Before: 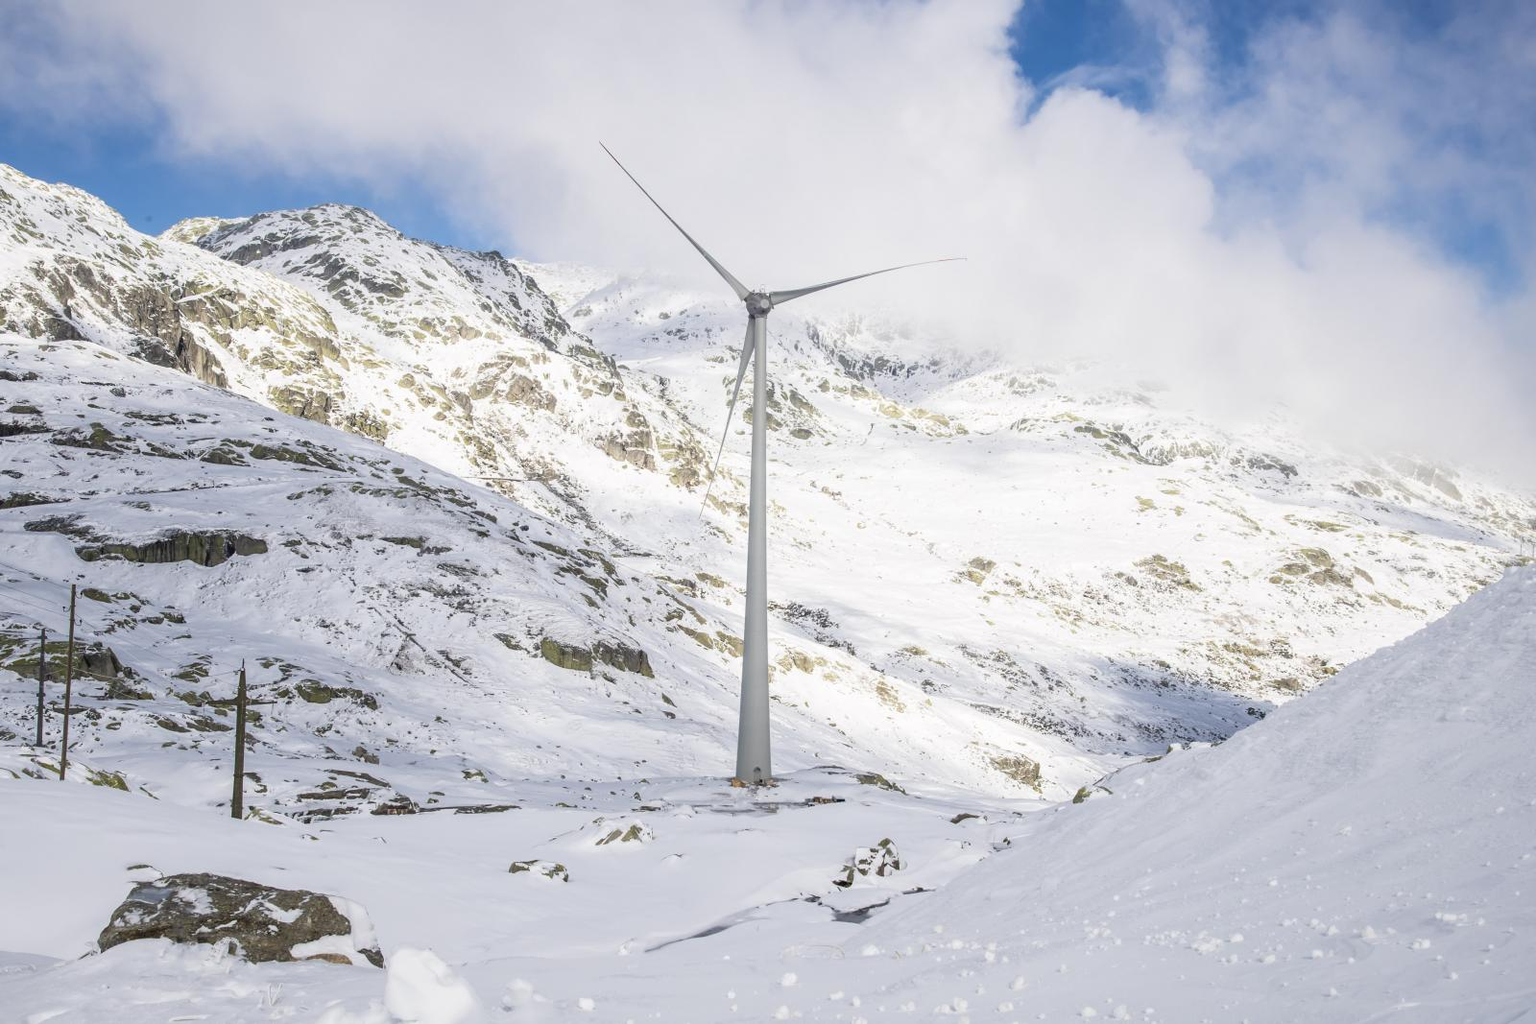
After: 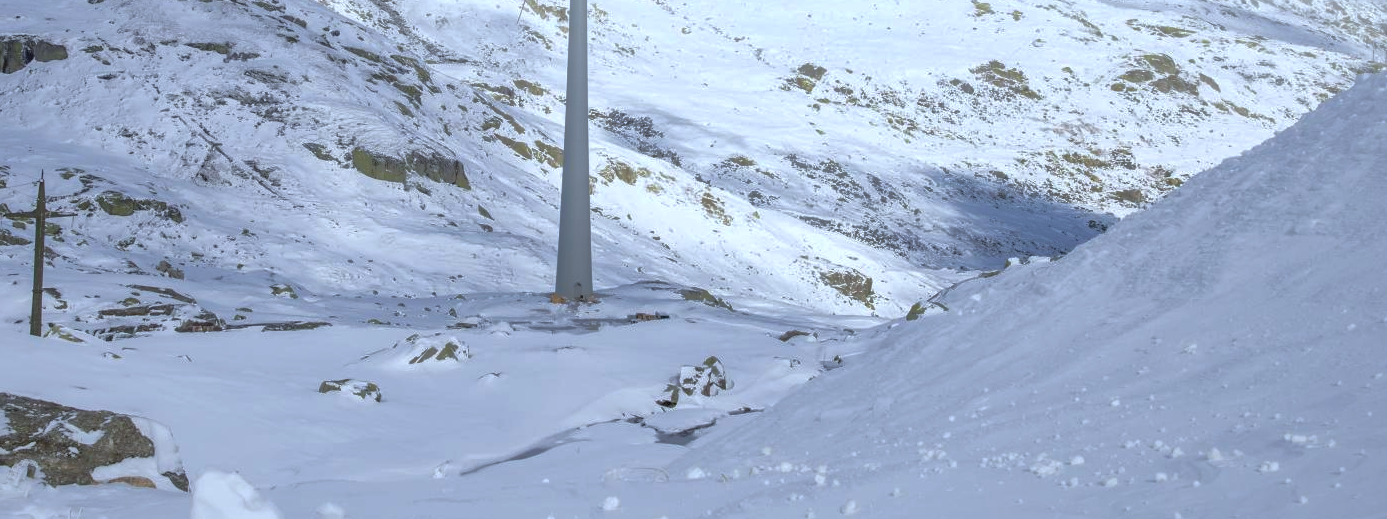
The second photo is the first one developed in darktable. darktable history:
color calibration: x 0.37, y 0.382, temperature 4318.14 K
shadows and highlights: shadows 39.75, highlights -59.95
crop and rotate: left 13.254%, top 48.494%, bottom 2.815%
